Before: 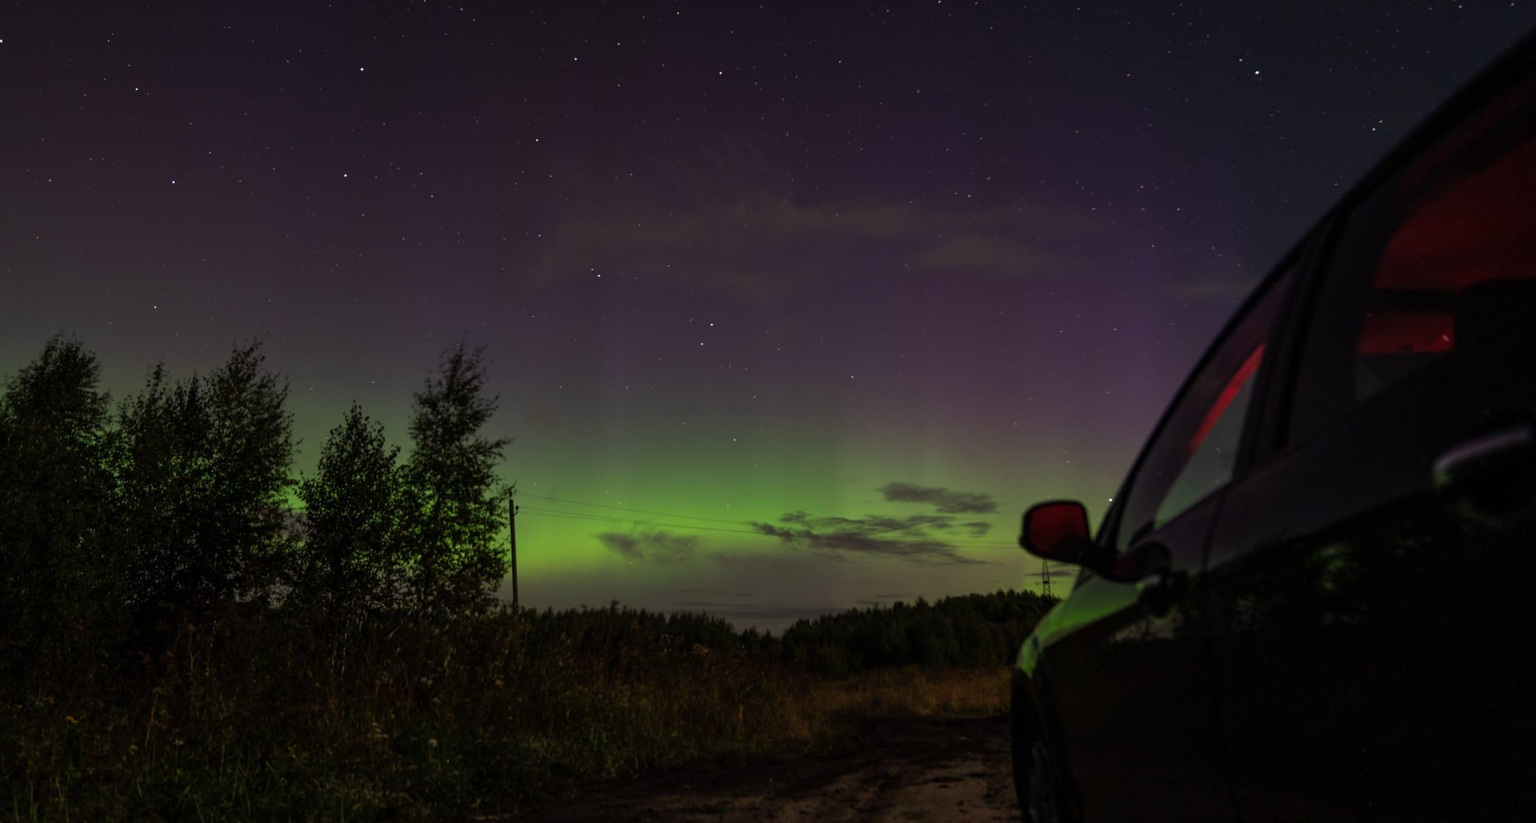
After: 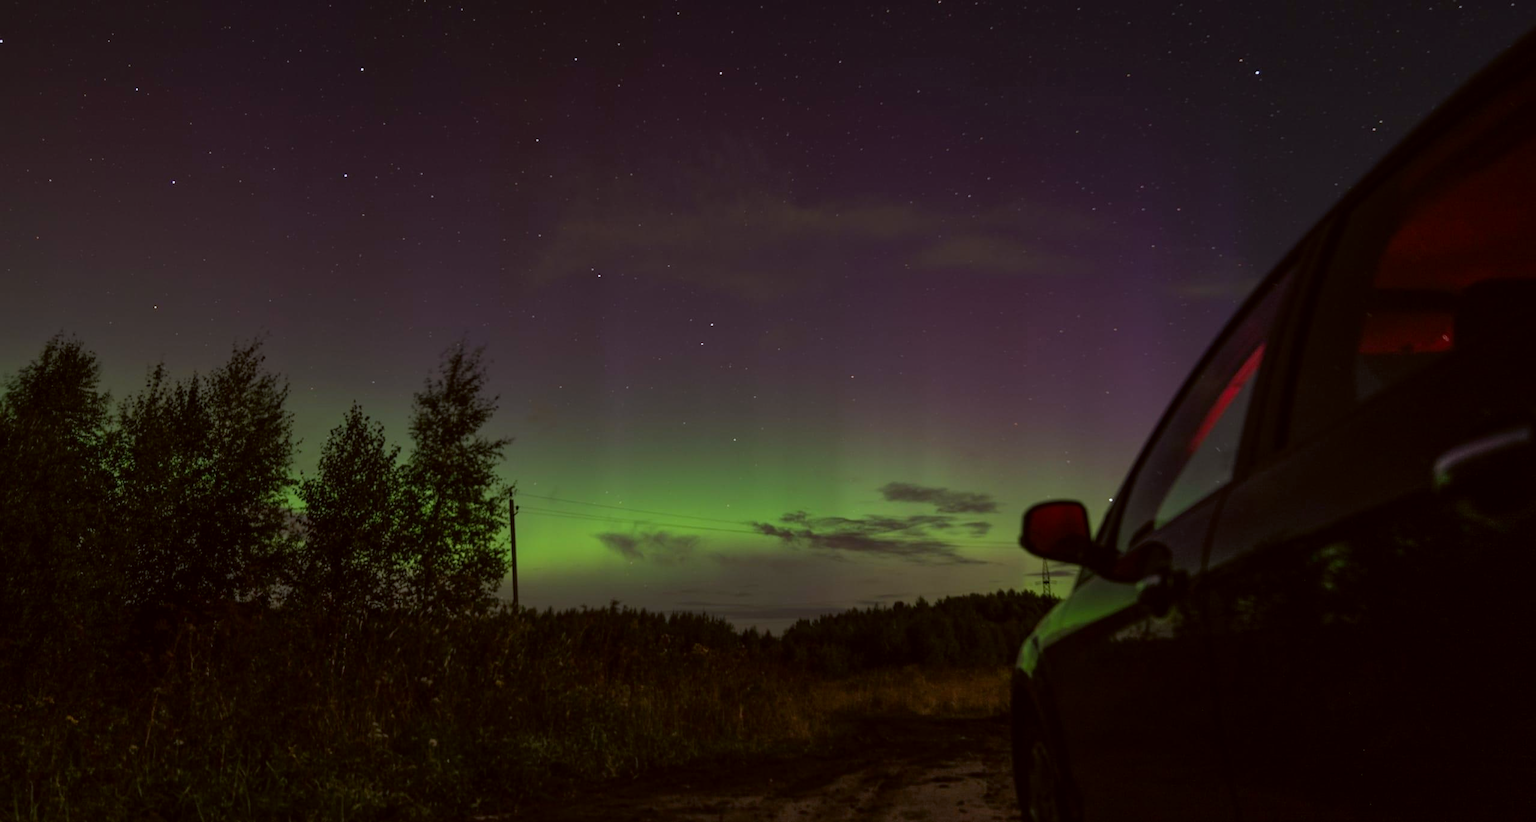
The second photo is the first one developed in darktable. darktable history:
color correction: highlights a* -3.43, highlights b* -6.23, shadows a* 3.11, shadows b* 5.66
